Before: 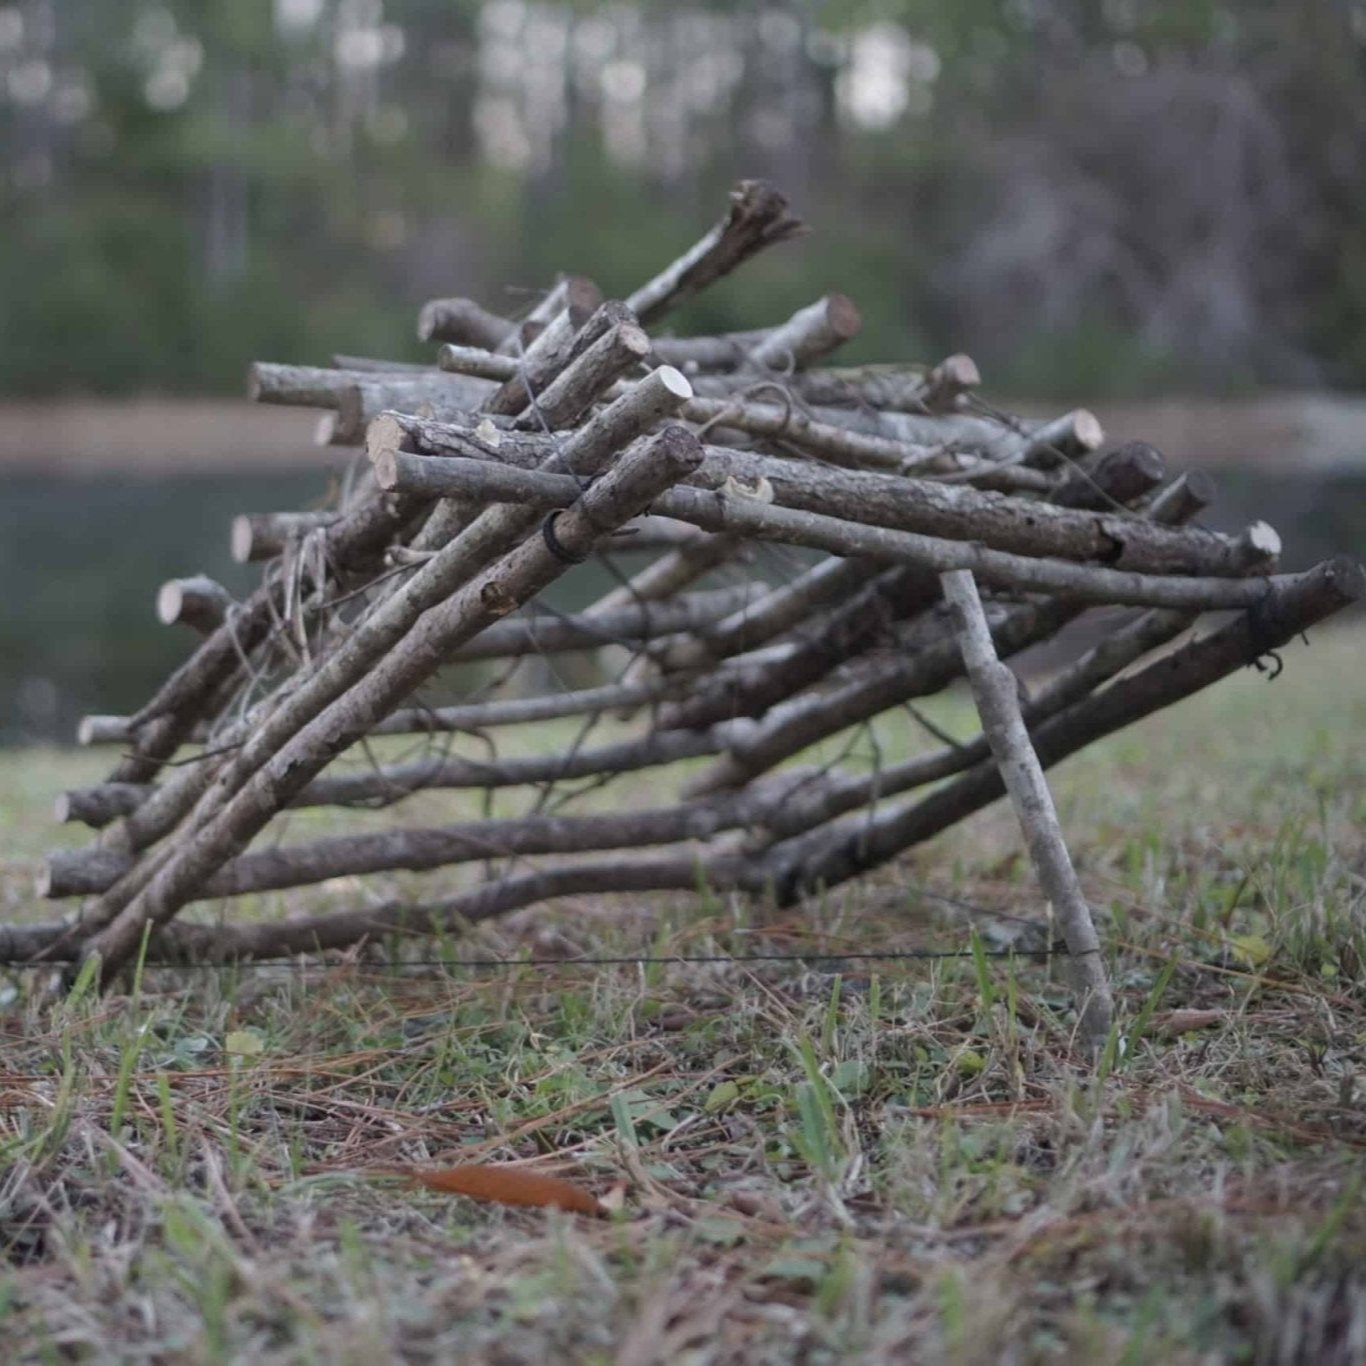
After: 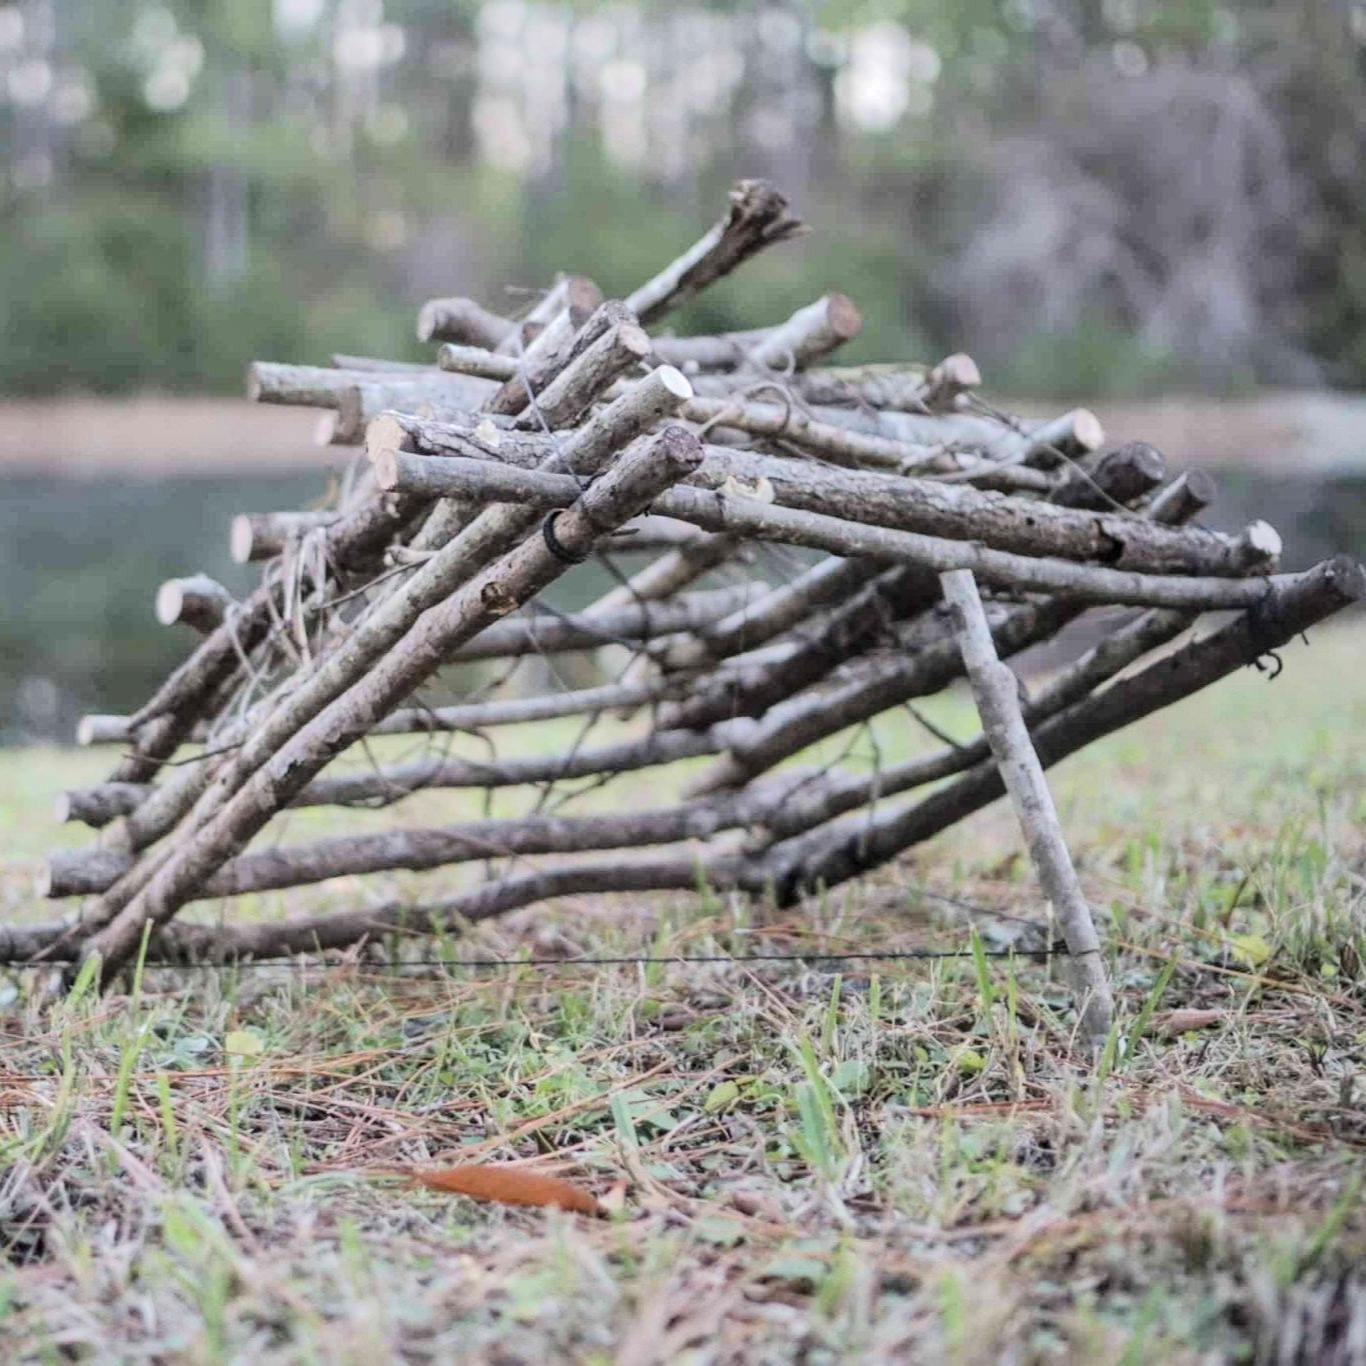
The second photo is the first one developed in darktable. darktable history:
local contrast: on, module defaults
tone equalizer: -7 EV 0.148 EV, -6 EV 0.638 EV, -5 EV 1.17 EV, -4 EV 1.32 EV, -3 EV 1.12 EV, -2 EV 0.6 EV, -1 EV 0.15 EV, edges refinement/feathering 500, mask exposure compensation -1.57 EV, preserve details no
